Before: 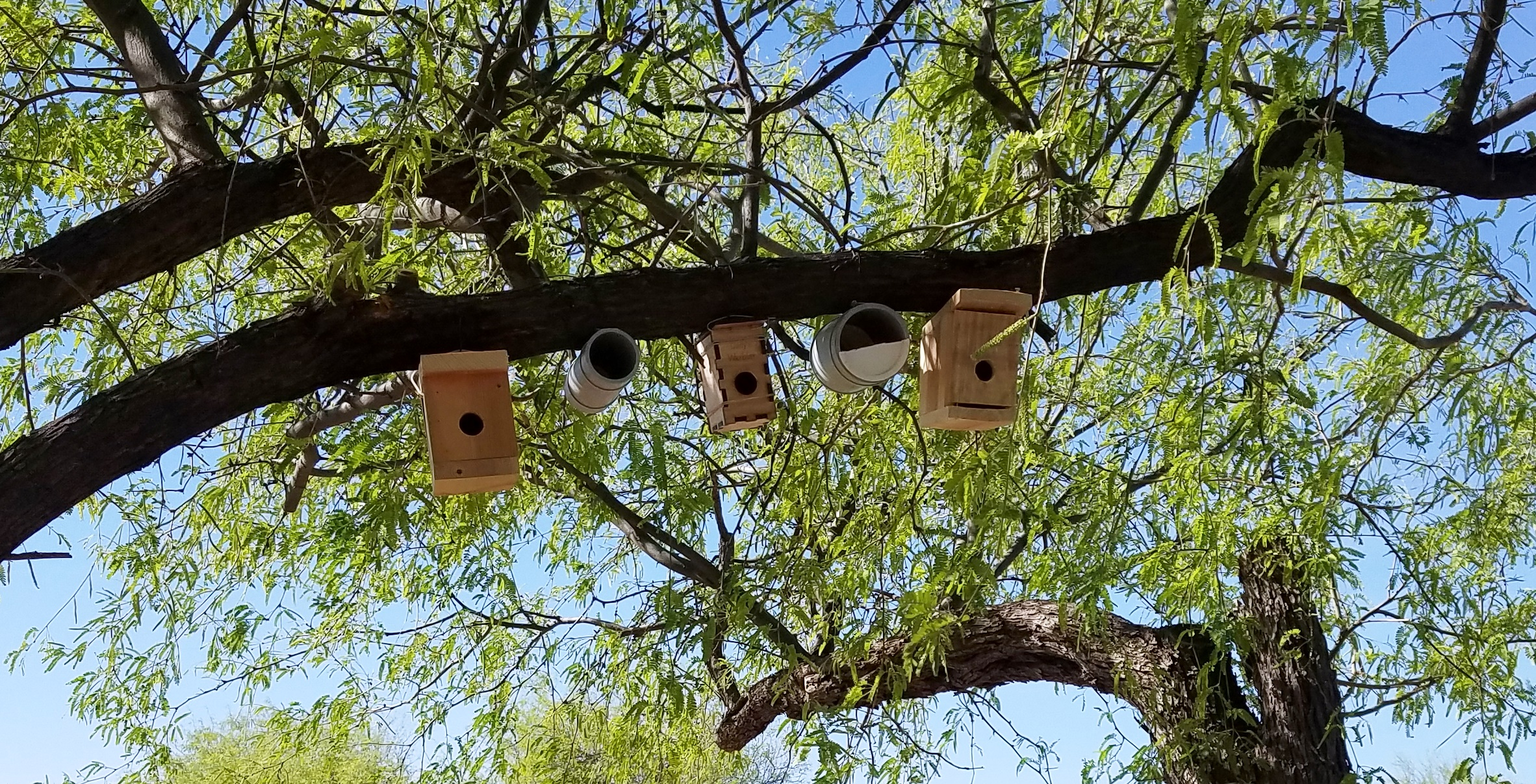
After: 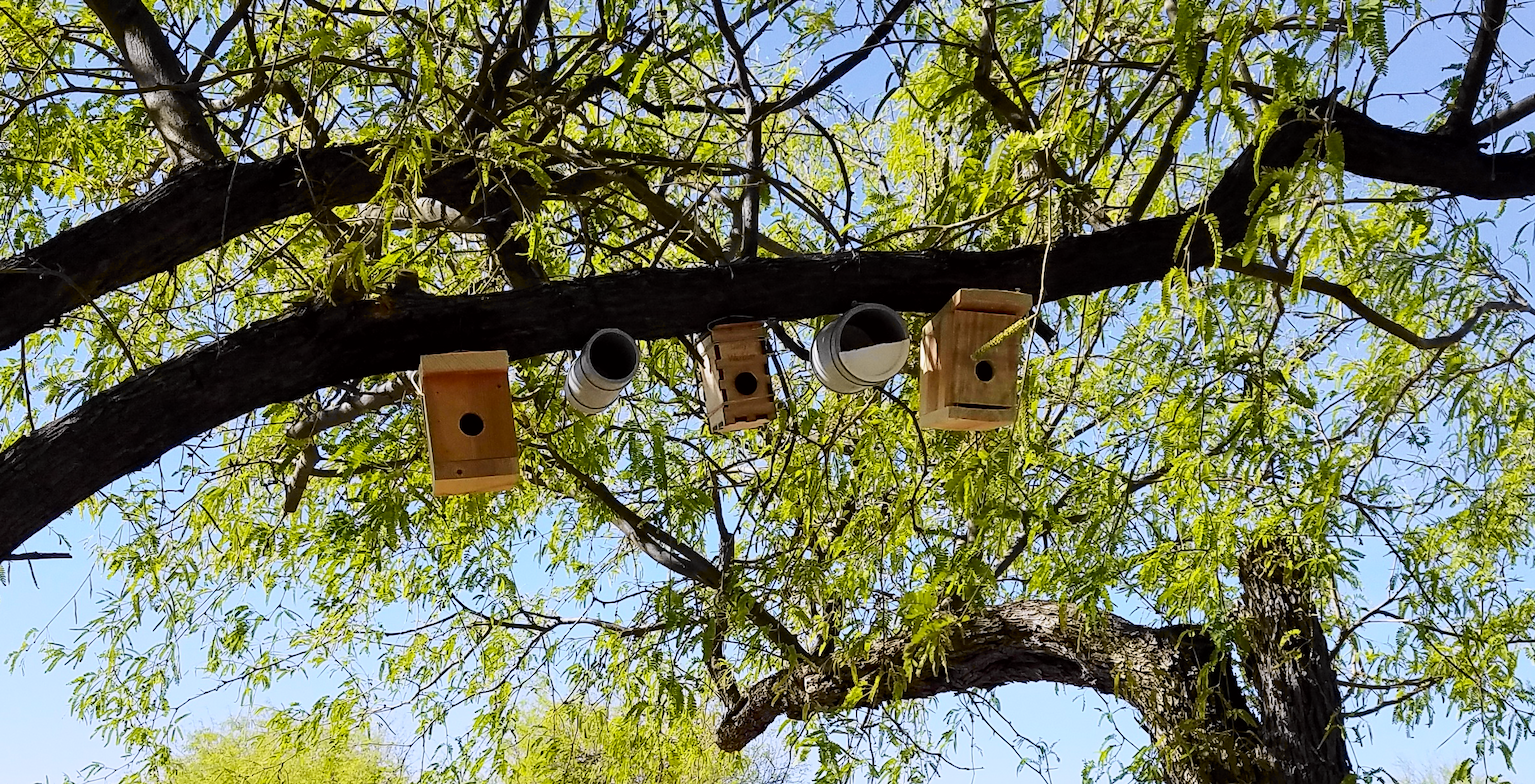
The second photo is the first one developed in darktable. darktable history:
tone curve: curves: ch0 [(0.017, 0) (0.107, 0.071) (0.295, 0.264) (0.447, 0.507) (0.54, 0.618) (0.733, 0.791) (0.879, 0.898) (1, 0.97)]; ch1 [(0, 0) (0.393, 0.415) (0.447, 0.448) (0.485, 0.497) (0.523, 0.515) (0.544, 0.55) (0.59, 0.609) (0.686, 0.686) (1, 1)]; ch2 [(0, 0) (0.369, 0.388) (0.449, 0.431) (0.499, 0.5) (0.521, 0.505) (0.53, 0.538) (0.579, 0.601) (0.669, 0.733) (1, 1)], color space Lab, independent channels, preserve colors none
